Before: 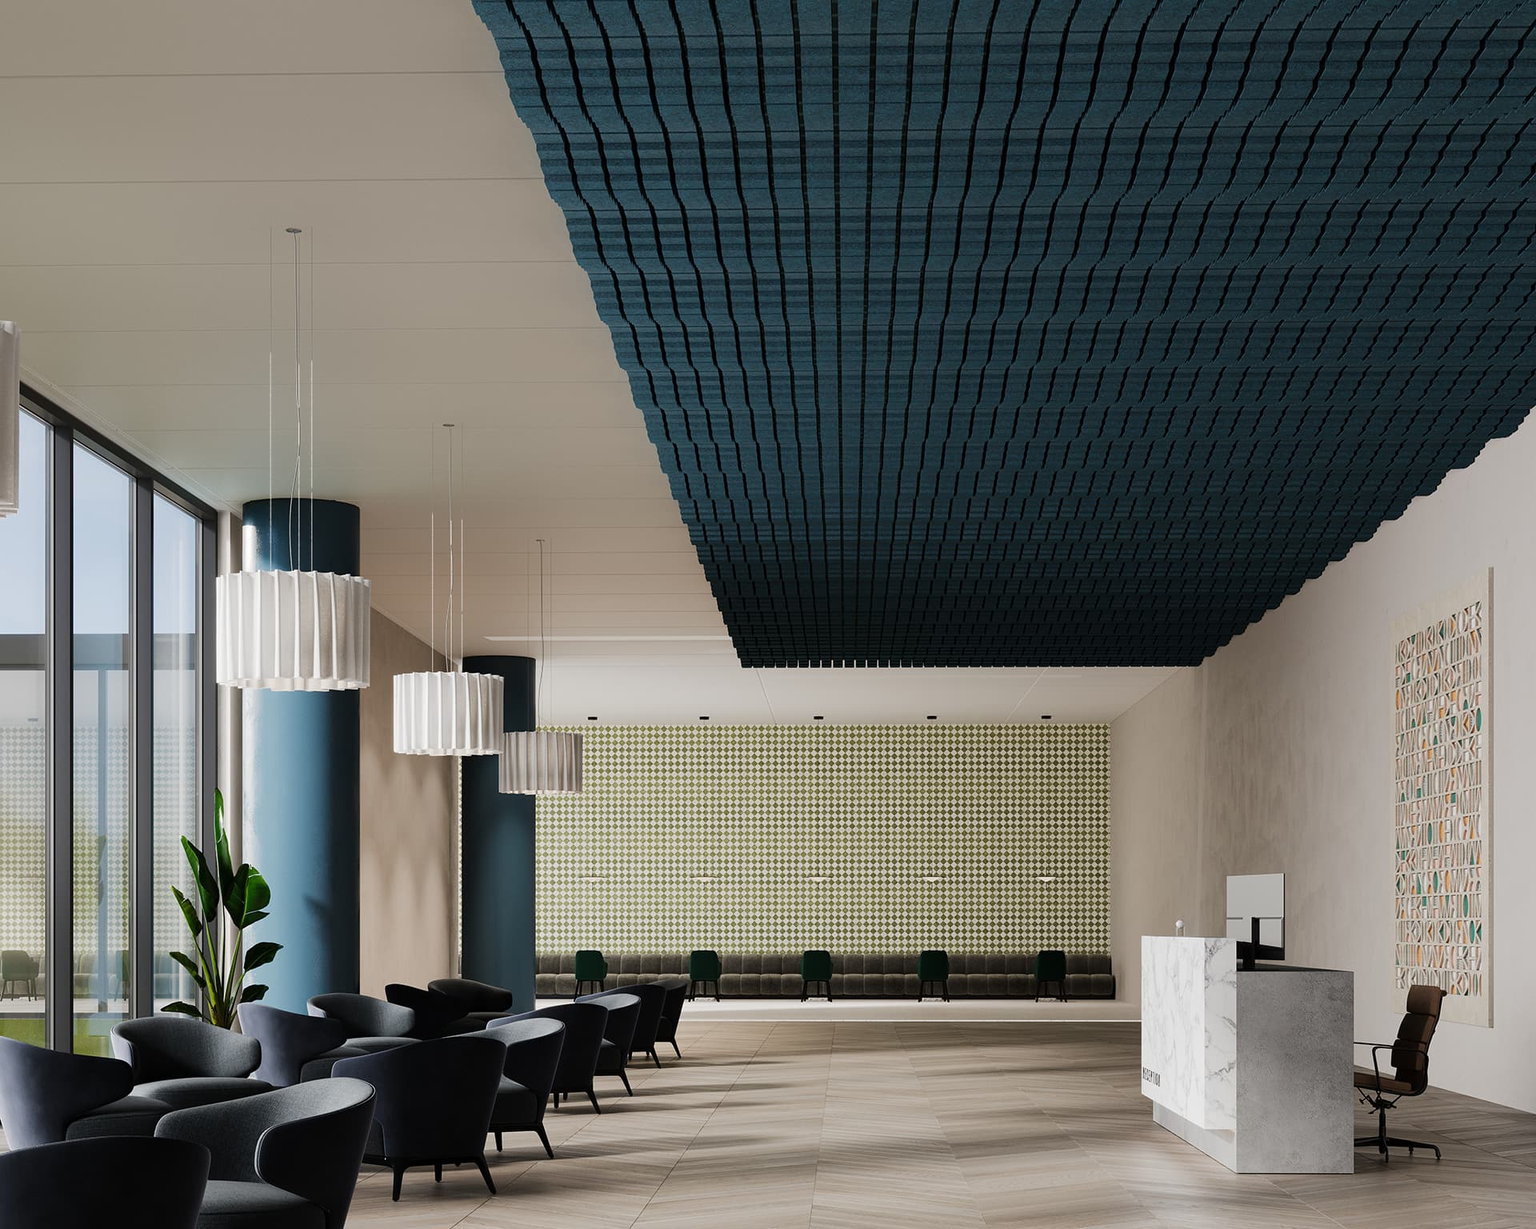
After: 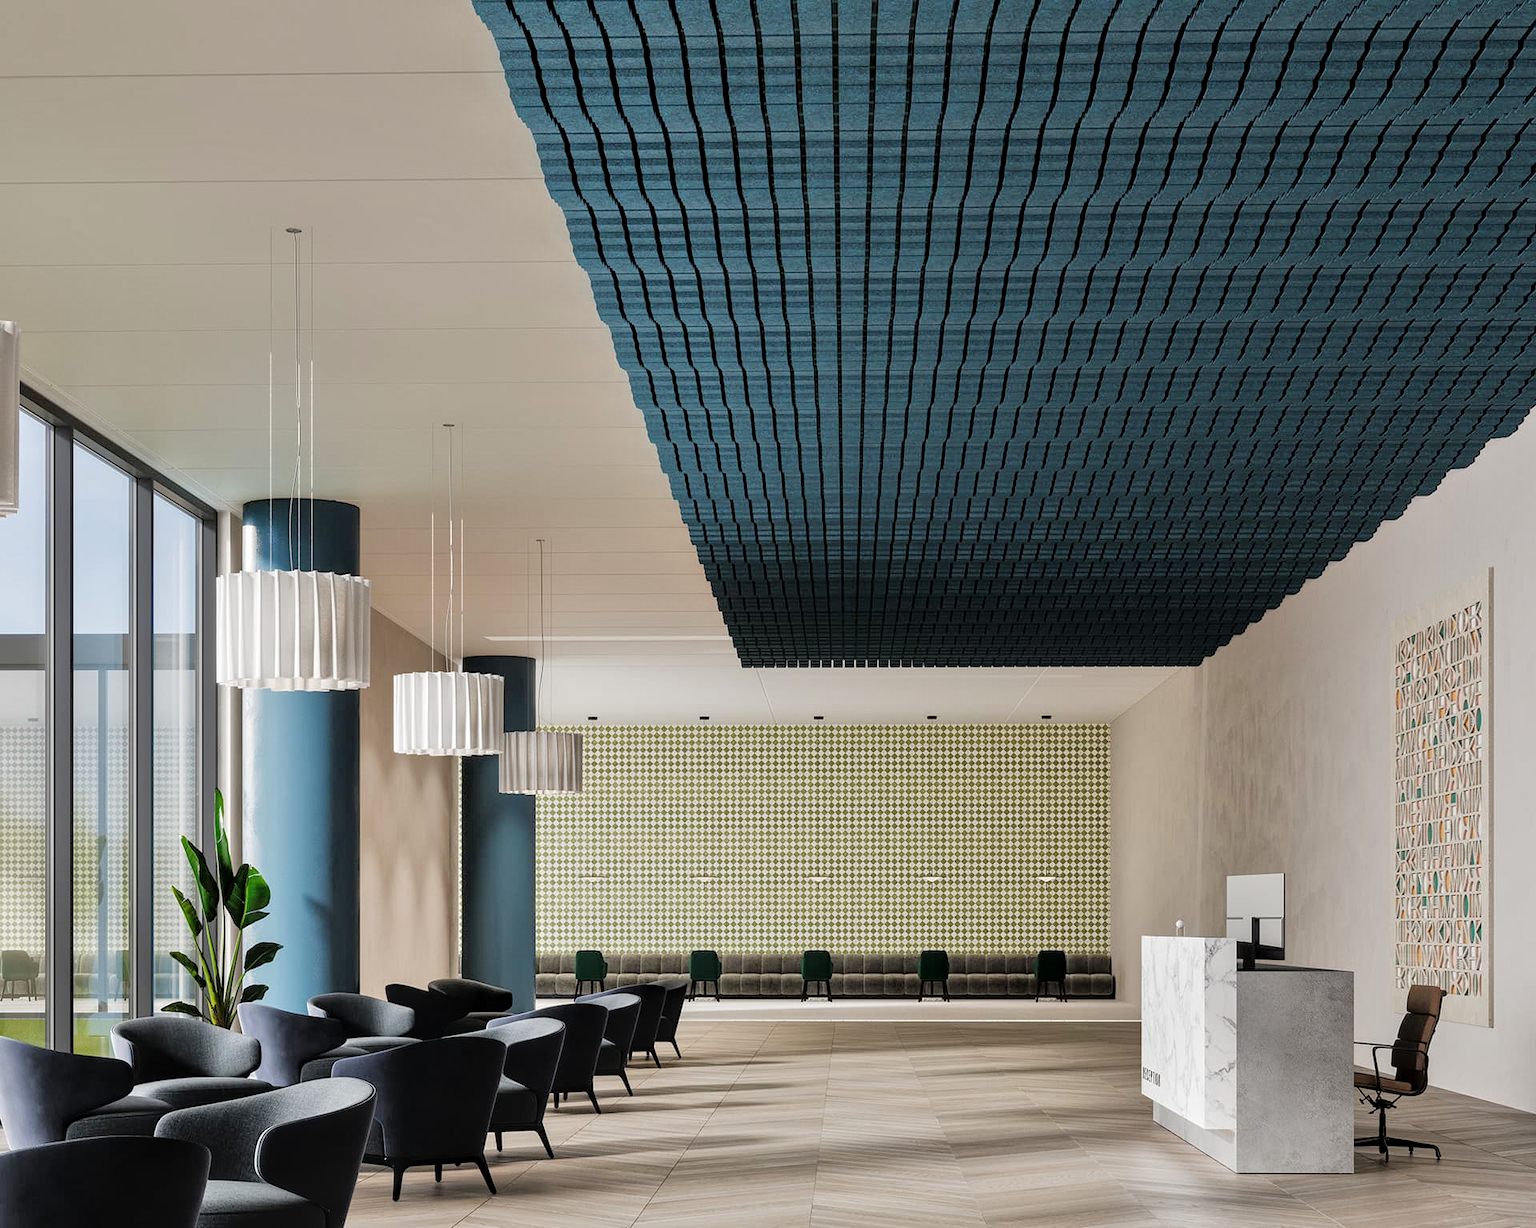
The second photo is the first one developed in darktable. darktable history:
tone equalizer: -7 EV 0.15 EV, -6 EV 0.6 EV, -5 EV 1.15 EV, -4 EV 1.33 EV, -3 EV 1.15 EV, -2 EV 0.6 EV, -1 EV 0.15 EV, mask exposure compensation -0.5 EV
local contrast: on, module defaults
